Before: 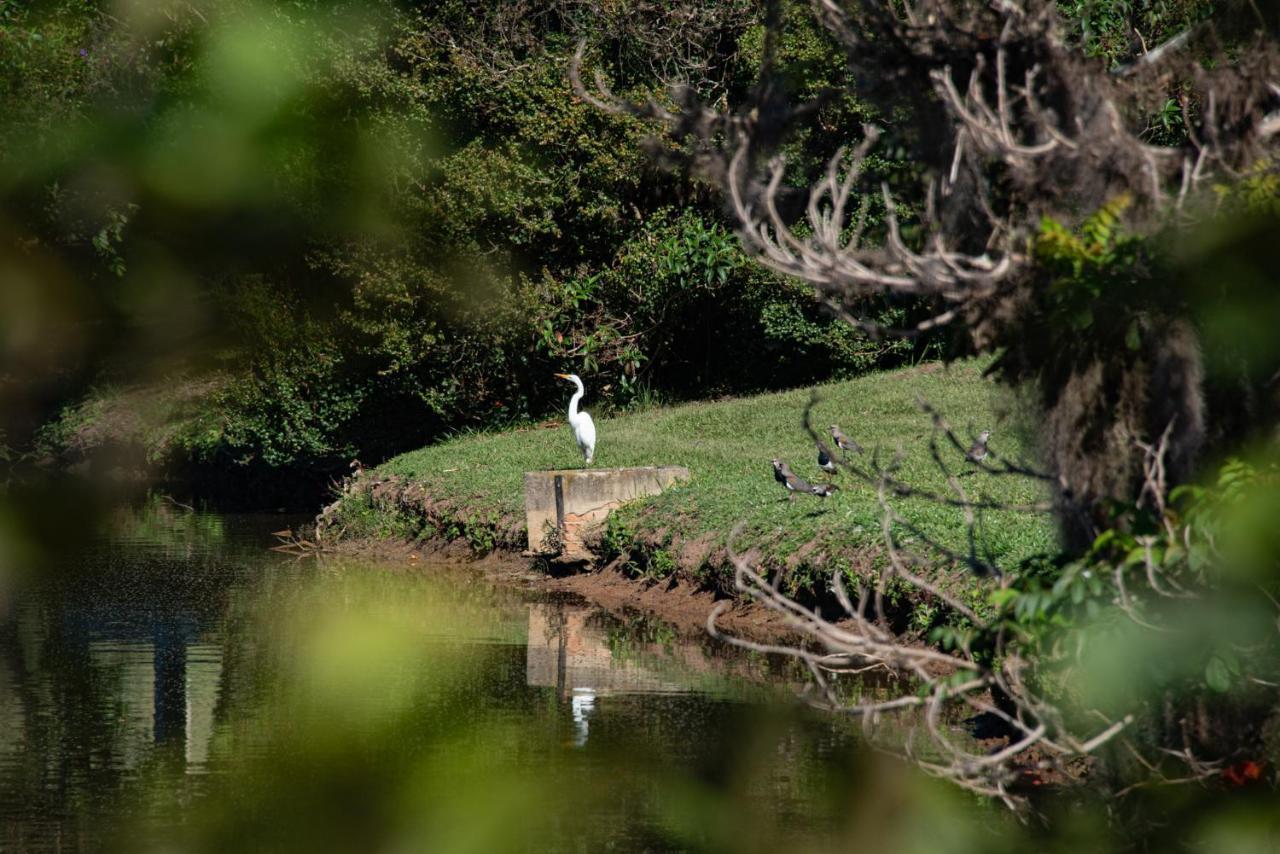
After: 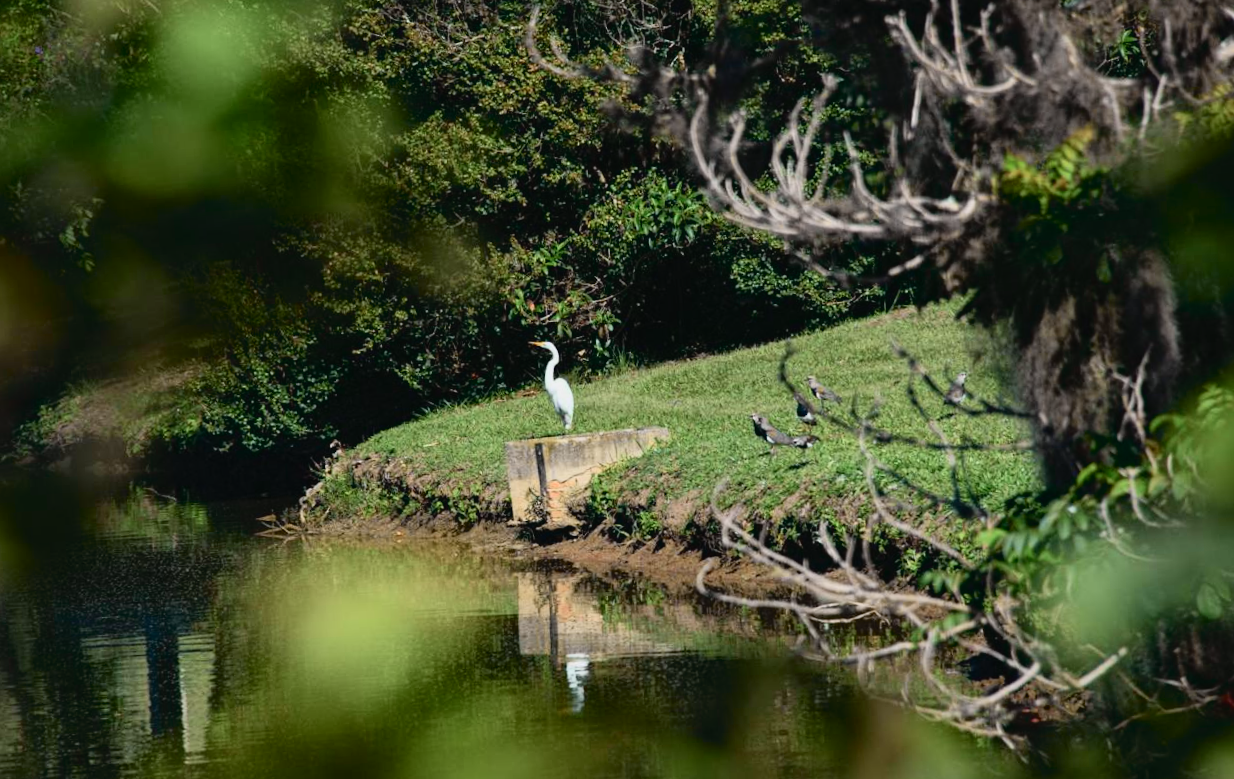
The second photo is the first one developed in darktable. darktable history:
tone curve: curves: ch0 [(0, 0.022) (0.114, 0.096) (0.282, 0.299) (0.456, 0.51) (0.613, 0.693) (0.786, 0.843) (0.999, 0.949)]; ch1 [(0, 0) (0.384, 0.365) (0.463, 0.447) (0.486, 0.474) (0.503, 0.5) (0.535, 0.522) (0.555, 0.546) (0.593, 0.599) (0.755, 0.793) (1, 1)]; ch2 [(0, 0) (0.369, 0.375) (0.449, 0.434) (0.501, 0.5) (0.528, 0.517) (0.561, 0.57) (0.612, 0.631) (0.668, 0.659) (1, 1)], color space Lab, independent channels, preserve colors none
rotate and perspective: rotation -3.52°, crop left 0.036, crop right 0.964, crop top 0.081, crop bottom 0.919
